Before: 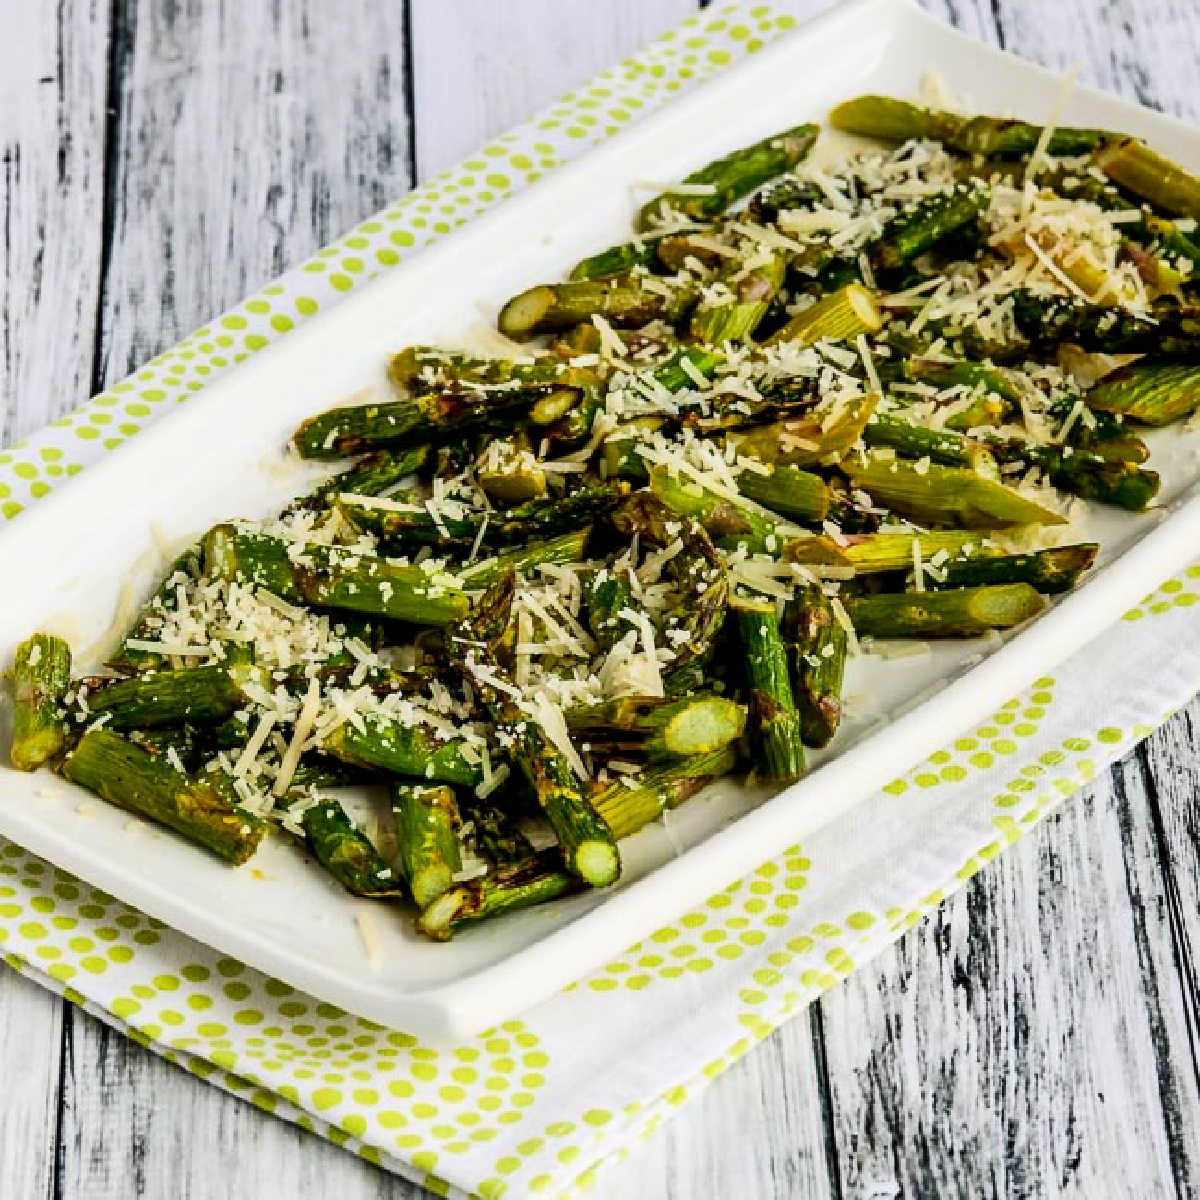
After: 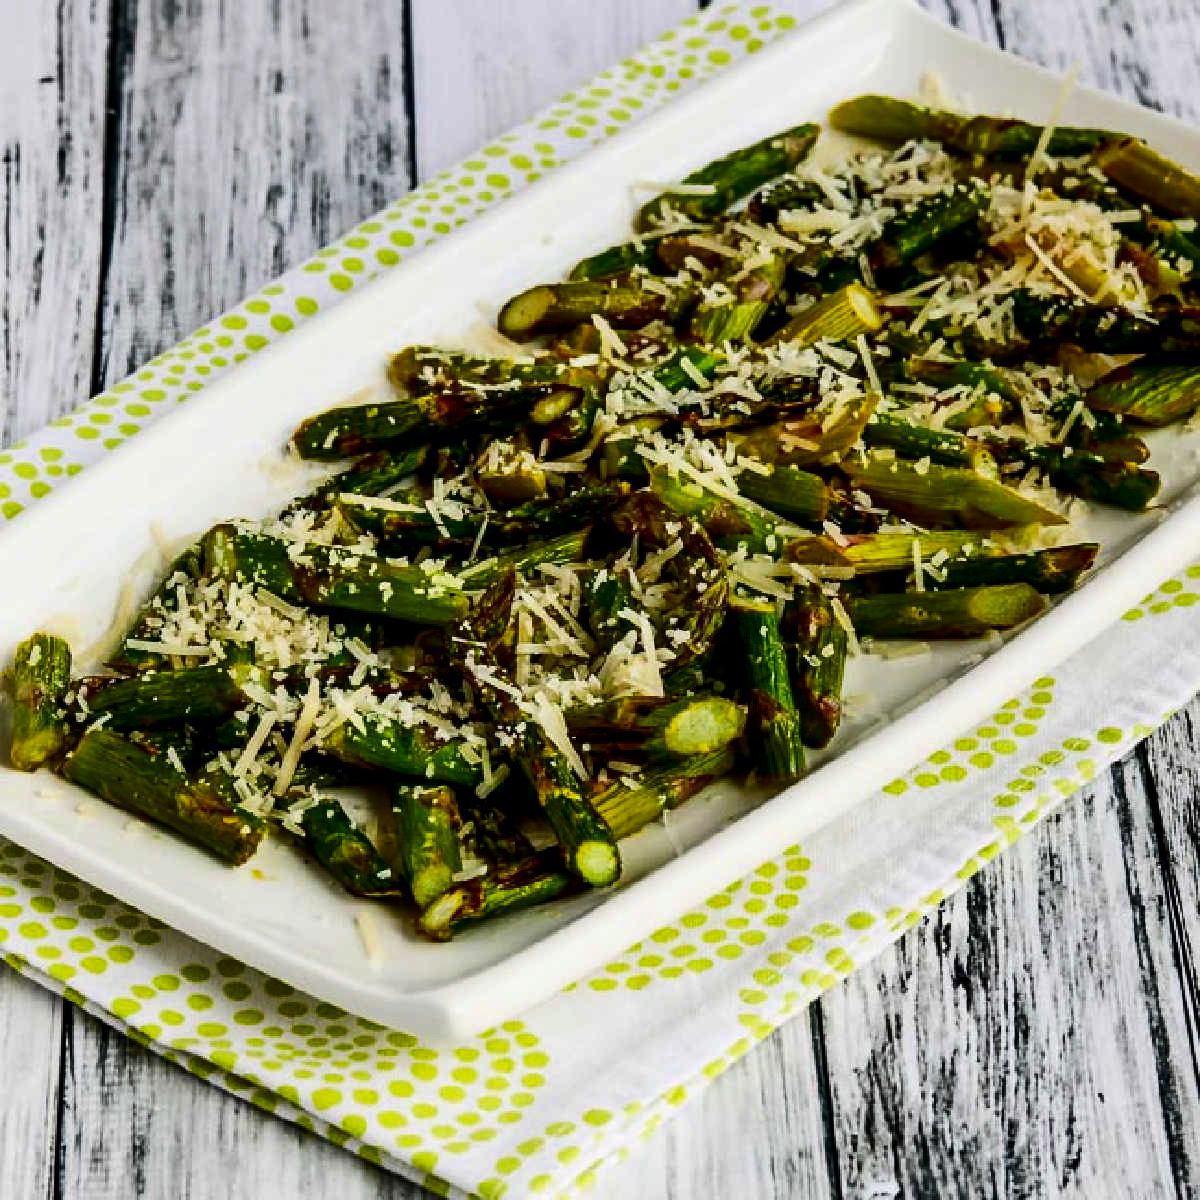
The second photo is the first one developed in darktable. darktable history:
tone equalizer: on, module defaults
contrast brightness saturation: contrast 0.099, brightness -0.261, saturation 0.144
